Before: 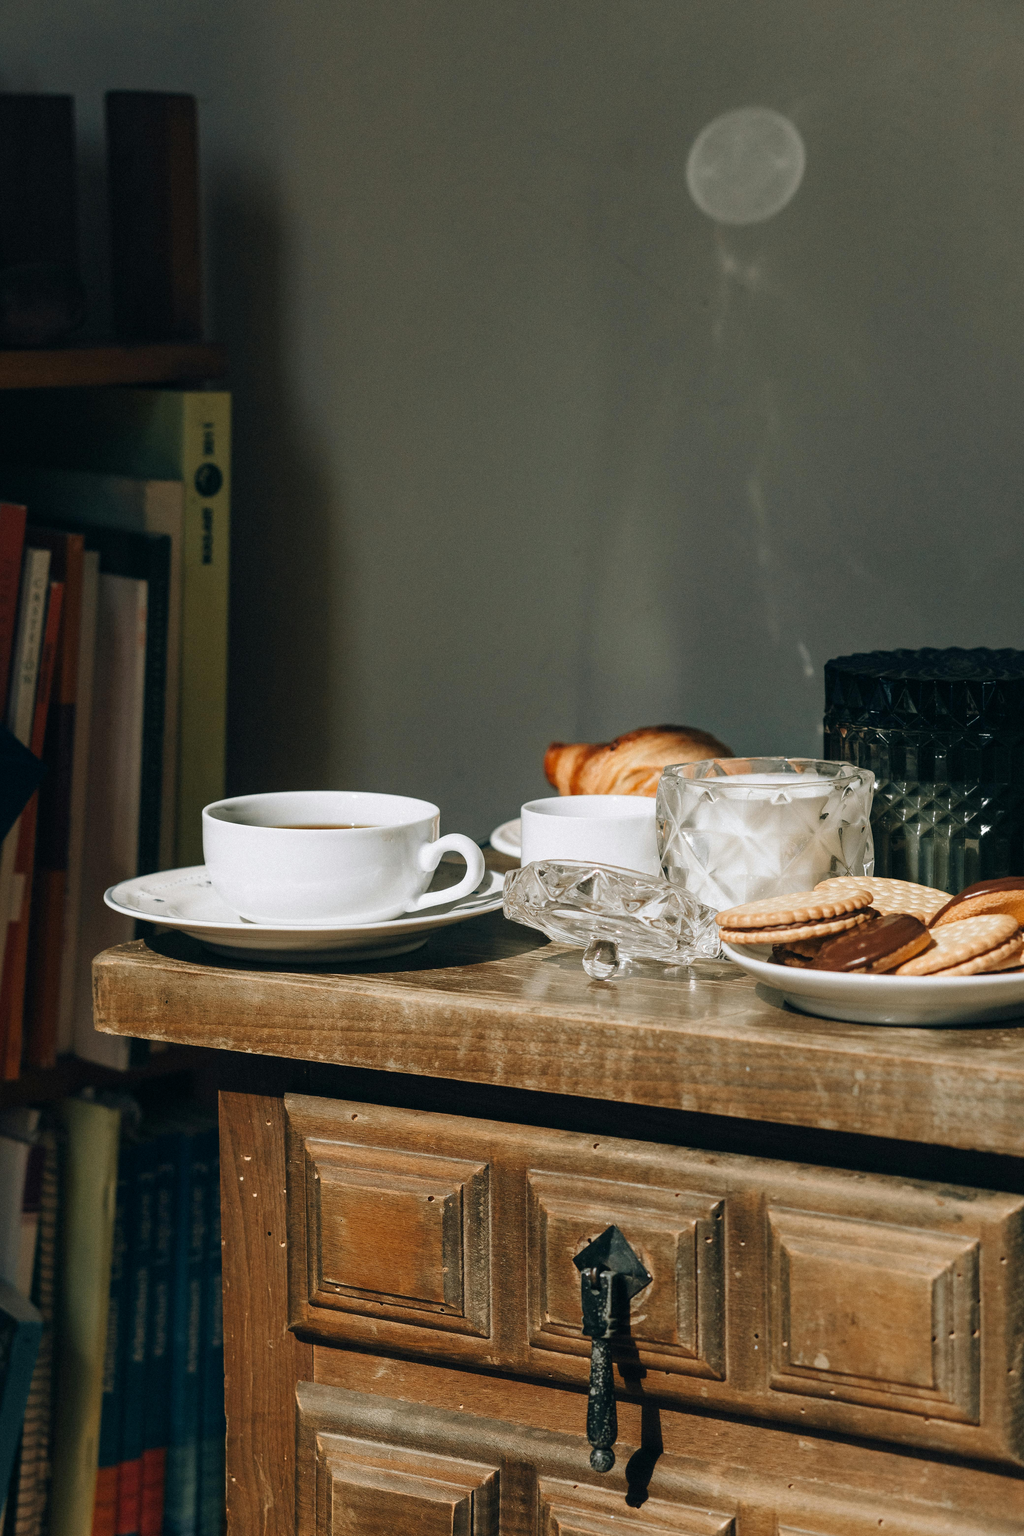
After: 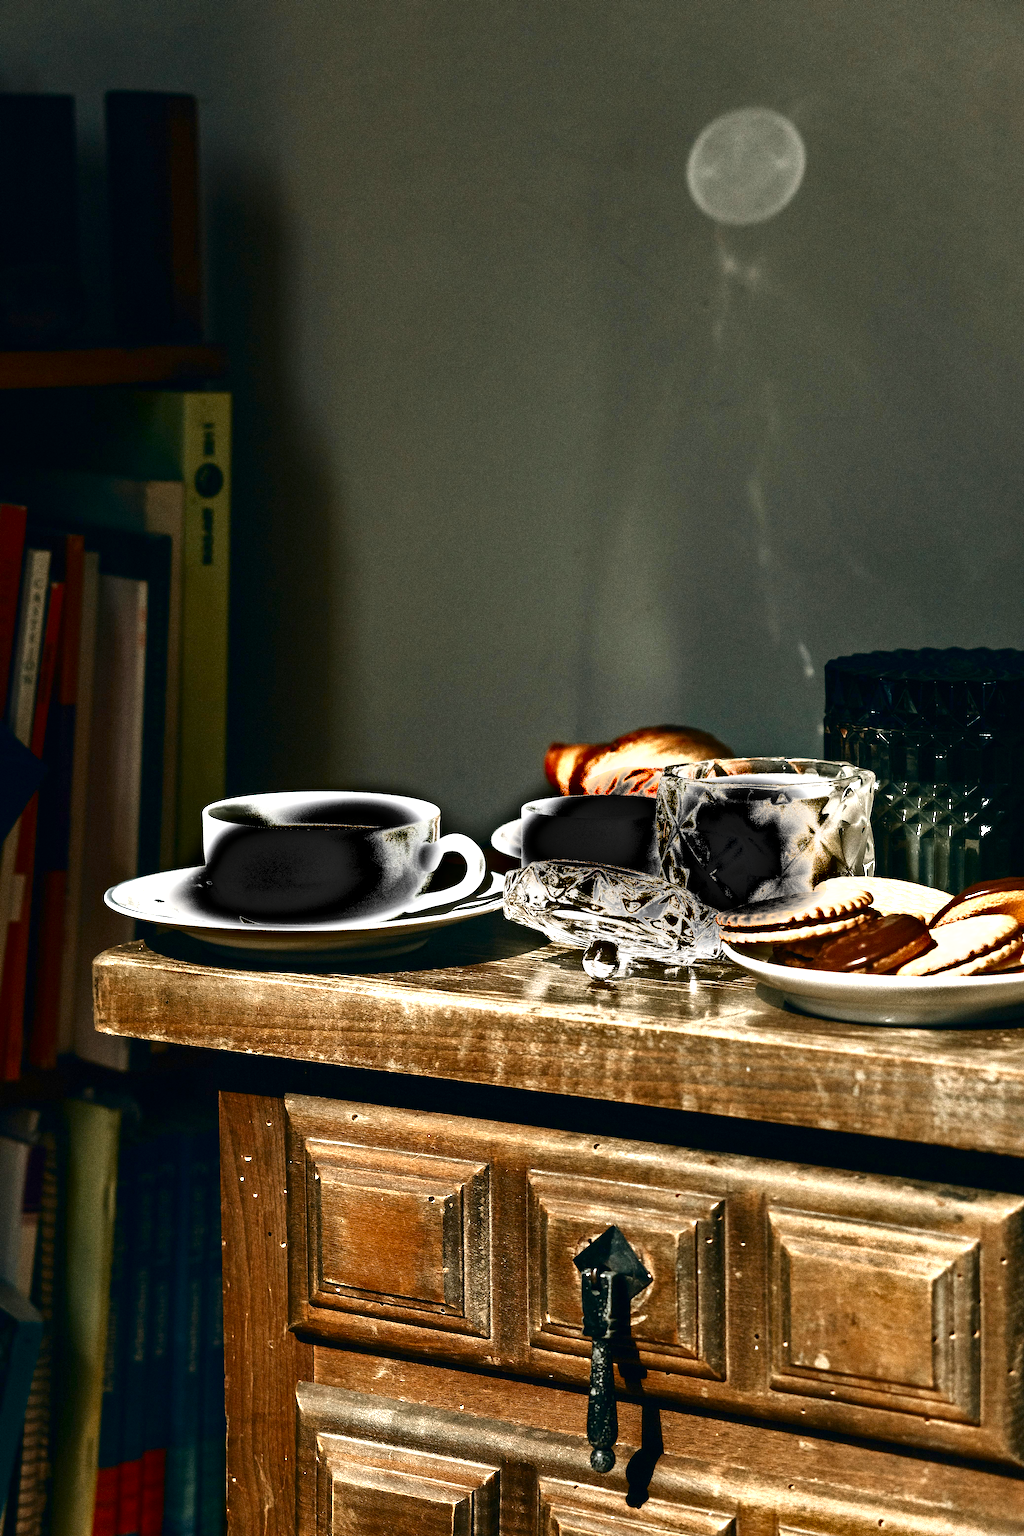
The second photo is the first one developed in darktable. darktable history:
exposure: black level correction 0, exposure 1.371 EV, compensate highlight preservation false
shadows and highlights: shadows 20.89, highlights -81.5, soften with gaussian
contrast brightness saturation: brightness -0.506
